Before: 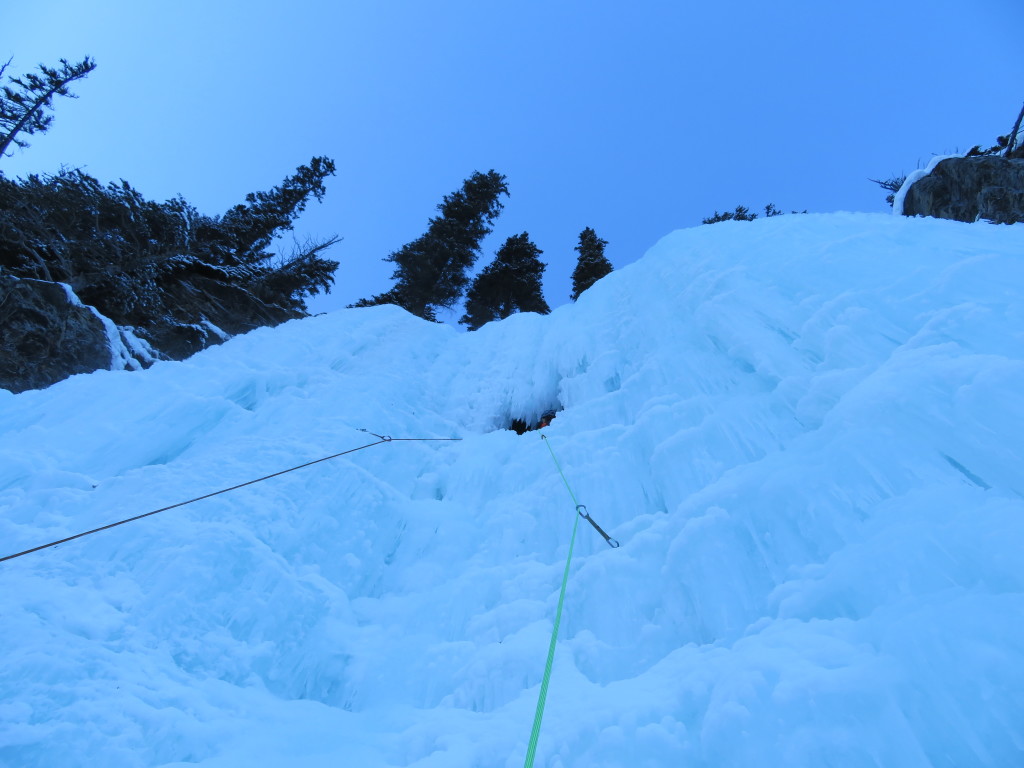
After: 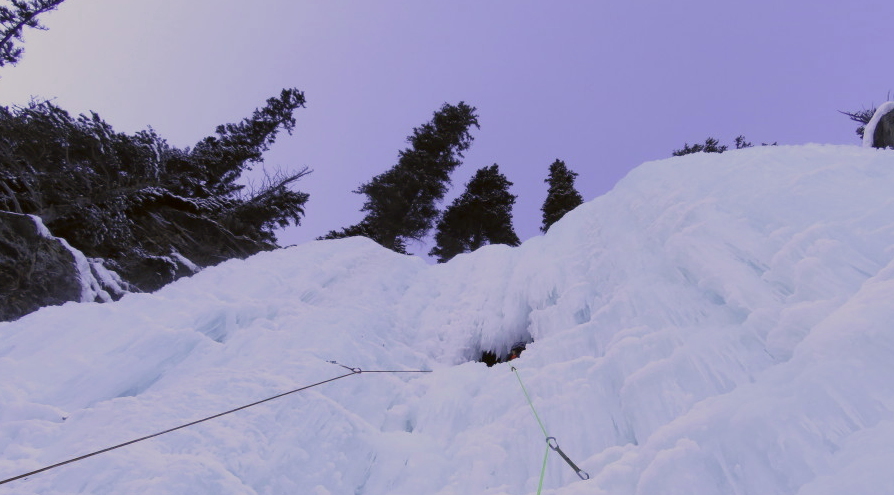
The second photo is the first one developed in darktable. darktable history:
color correction: highlights a* 17.94, highlights b* 35.39, shadows a* 1.48, shadows b* 6.42, saturation 1.01
crop: left 3.015%, top 8.969%, right 9.647%, bottom 26.457%
